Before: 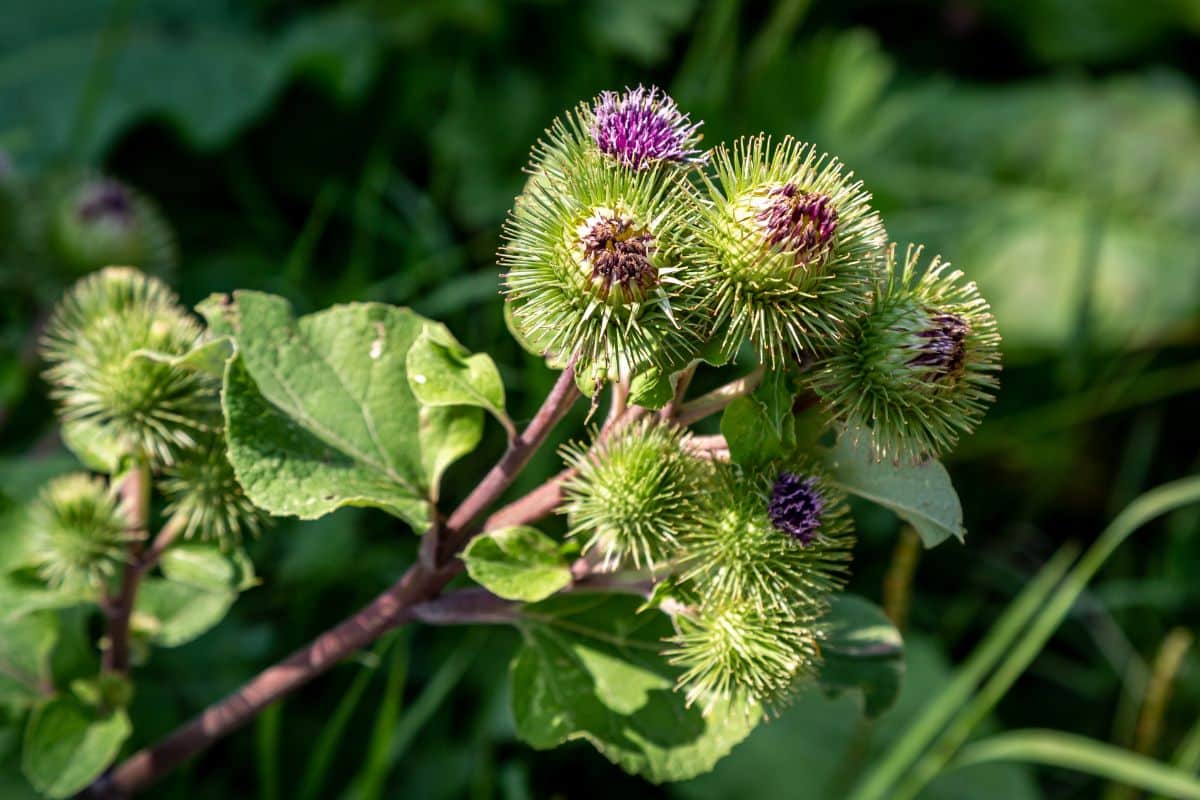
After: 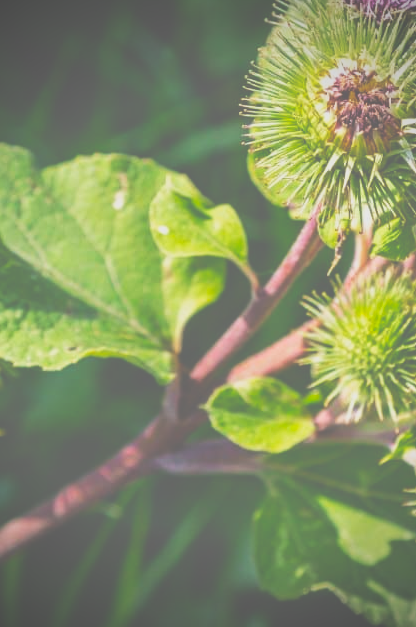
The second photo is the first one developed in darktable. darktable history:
color balance rgb: linear chroma grading › global chroma 8.851%, perceptual saturation grading › global saturation 25.516%, contrast -19.353%
exposure: black level correction -0.086, compensate highlight preservation false
crop and rotate: left 21.419%, top 18.641%, right 43.877%, bottom 2.973%
vignetting: fall-off start 71.52%
base curve: curves: ch0 [(0, 0) (0.088, 0.125) (0.176, 0.251) (0.354, 0.501) (0.613, 0.749) (1, 0.877)], preserve colors none
